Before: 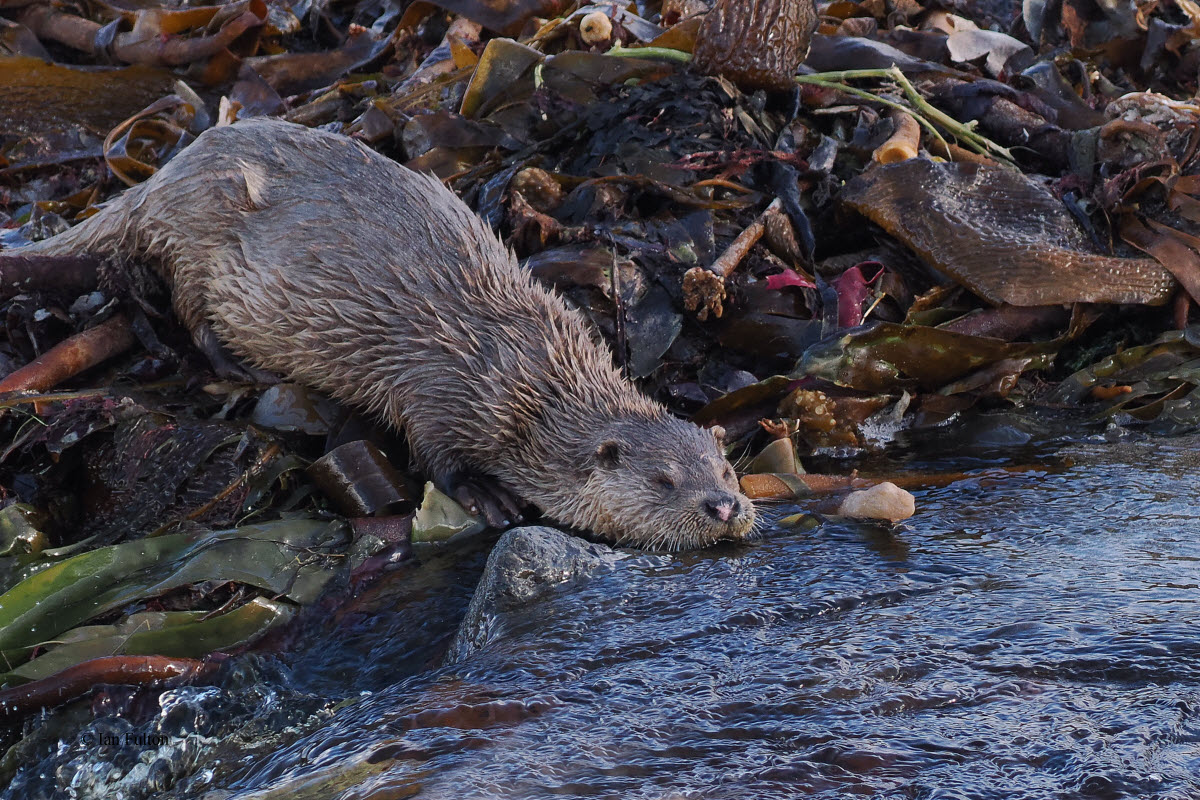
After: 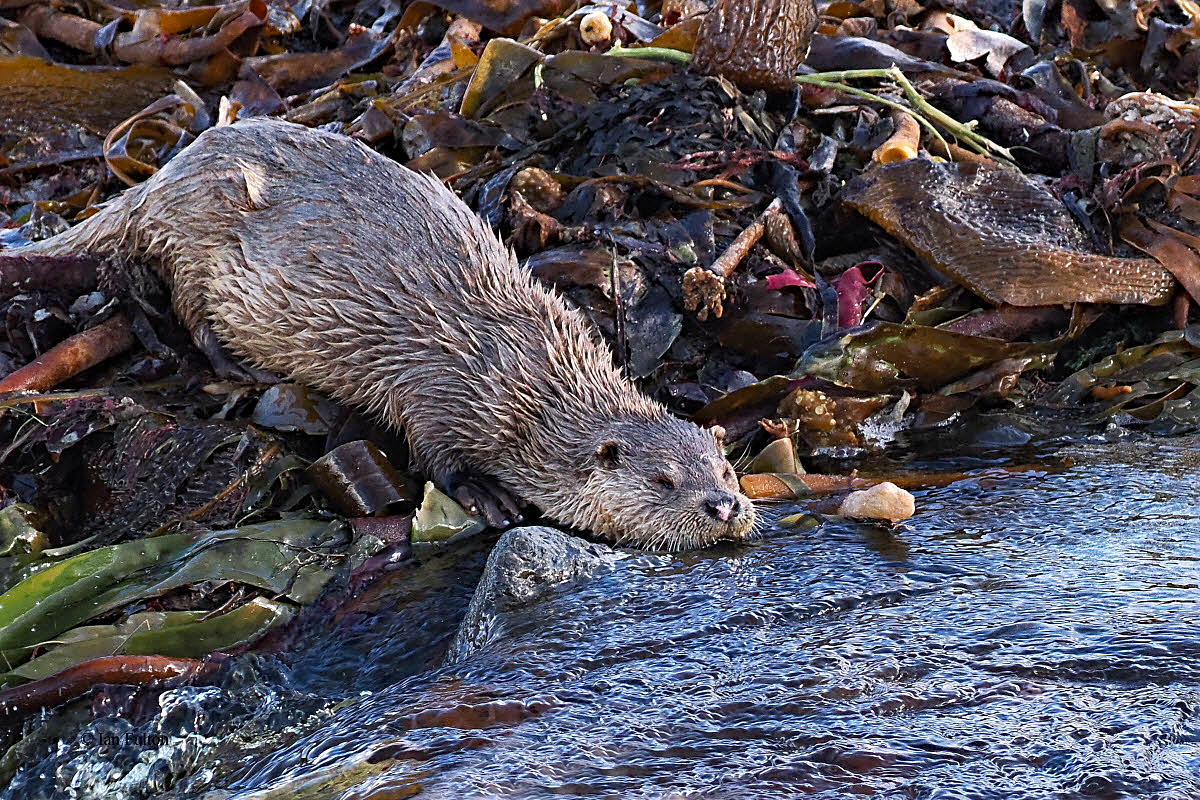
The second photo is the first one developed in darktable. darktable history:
exposure: exposure 0.735 EV, compensate highlight preservation false
haze removal: strength 0.495, distance 0.426, compatibility mode true, adaptive false
sharpen: on, module defaults
